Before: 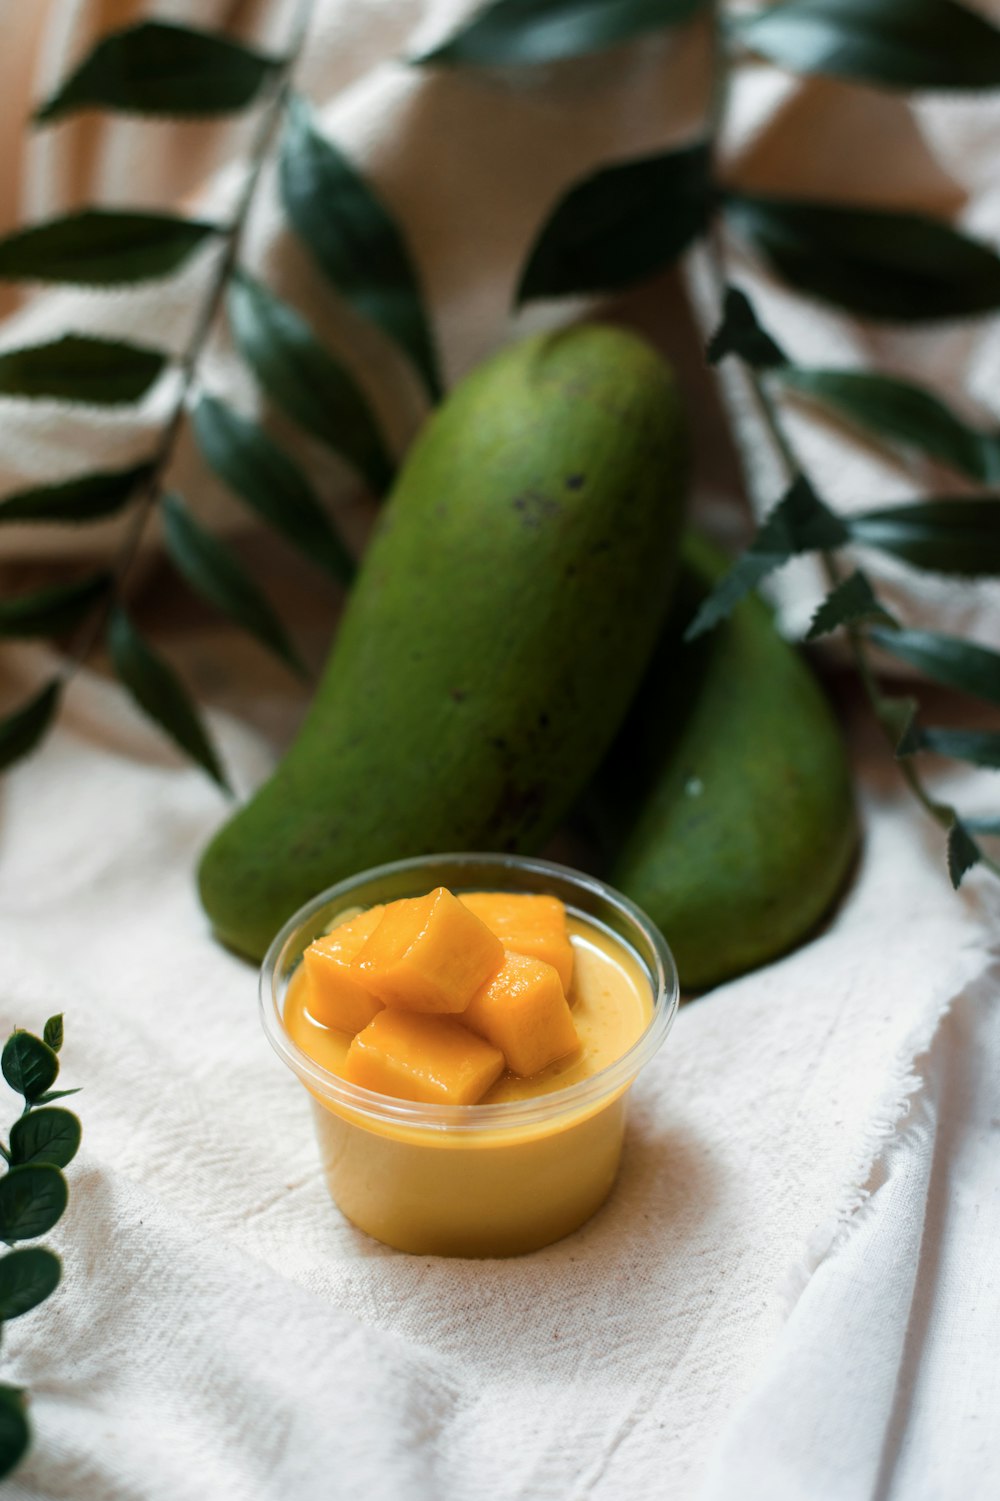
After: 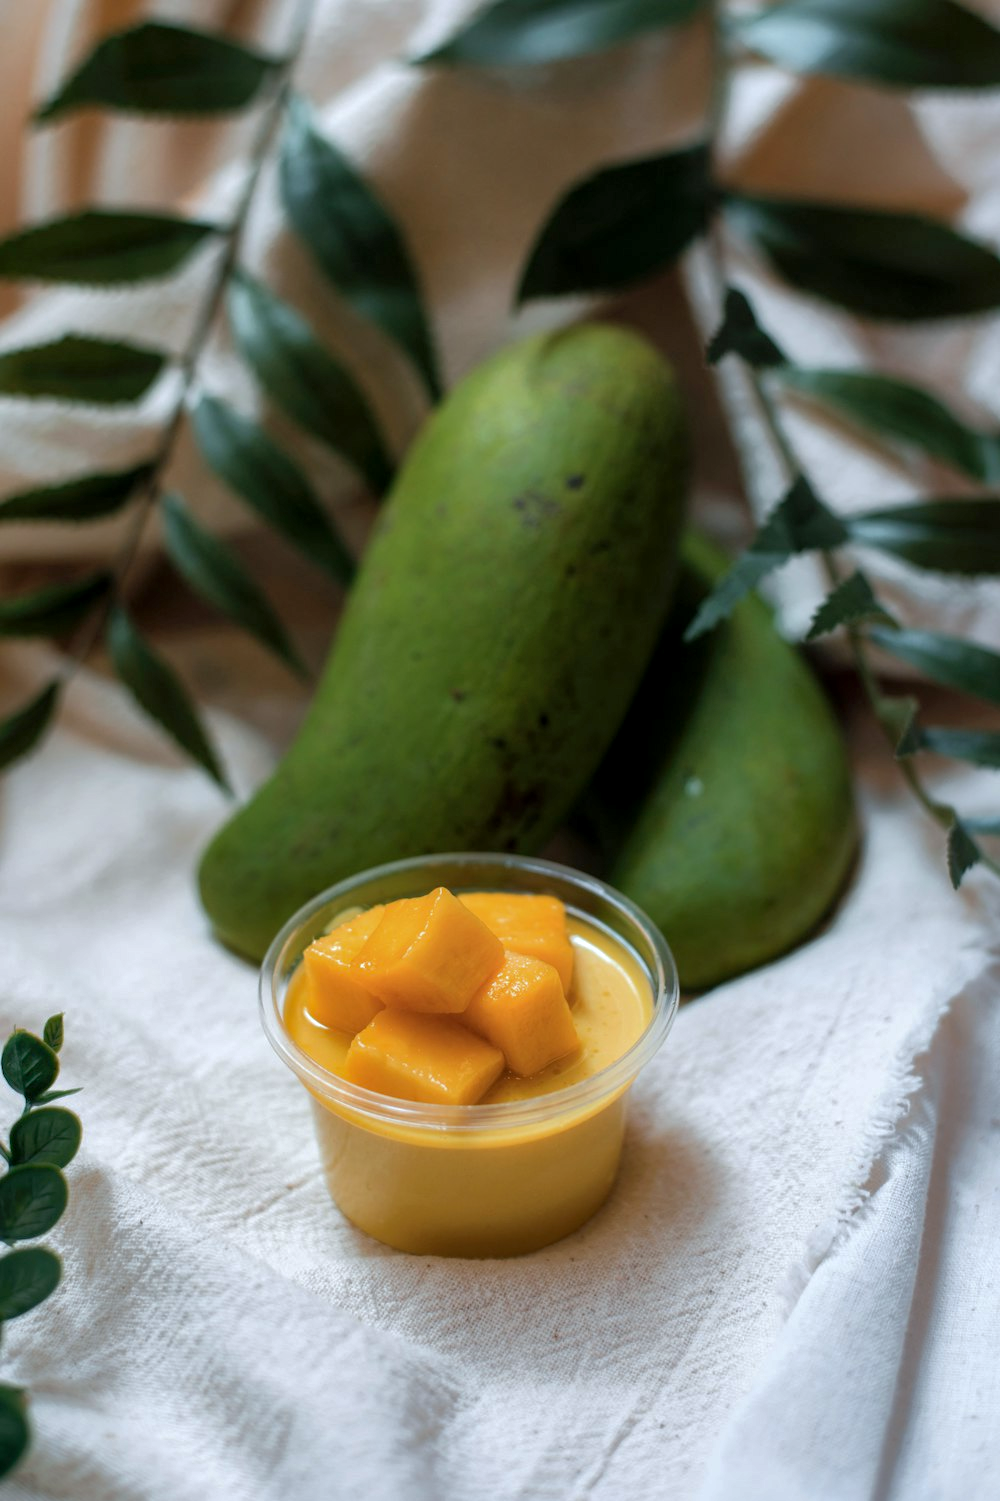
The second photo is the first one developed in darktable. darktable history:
shadows and highlights: on, module defaults
white balance: red 0.974, blue 1.044
local contrast: highlights 100%, shadows 100%, detail 120%, midtone range 0.2
